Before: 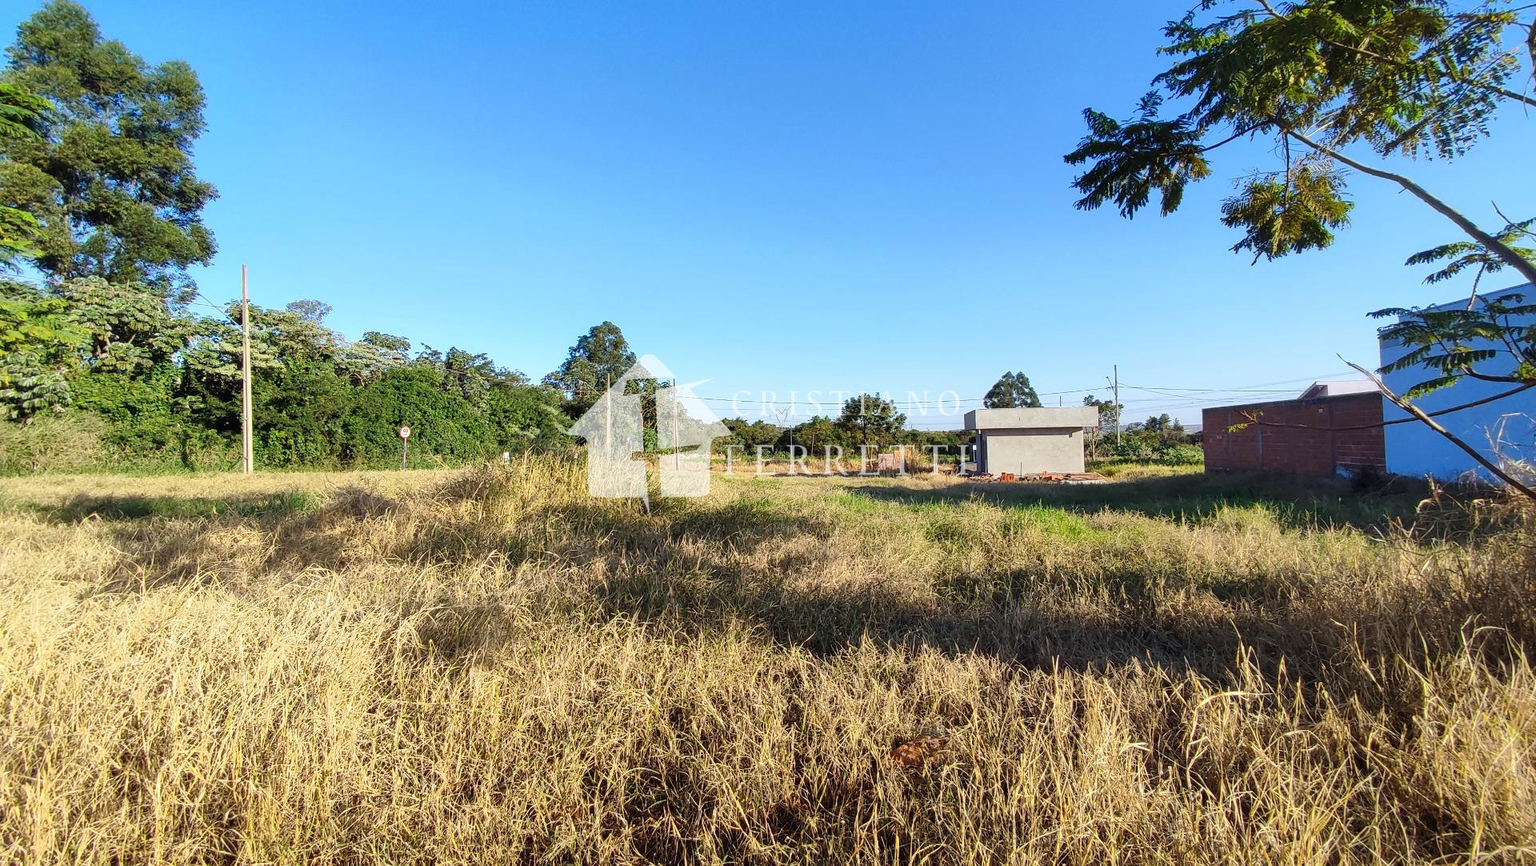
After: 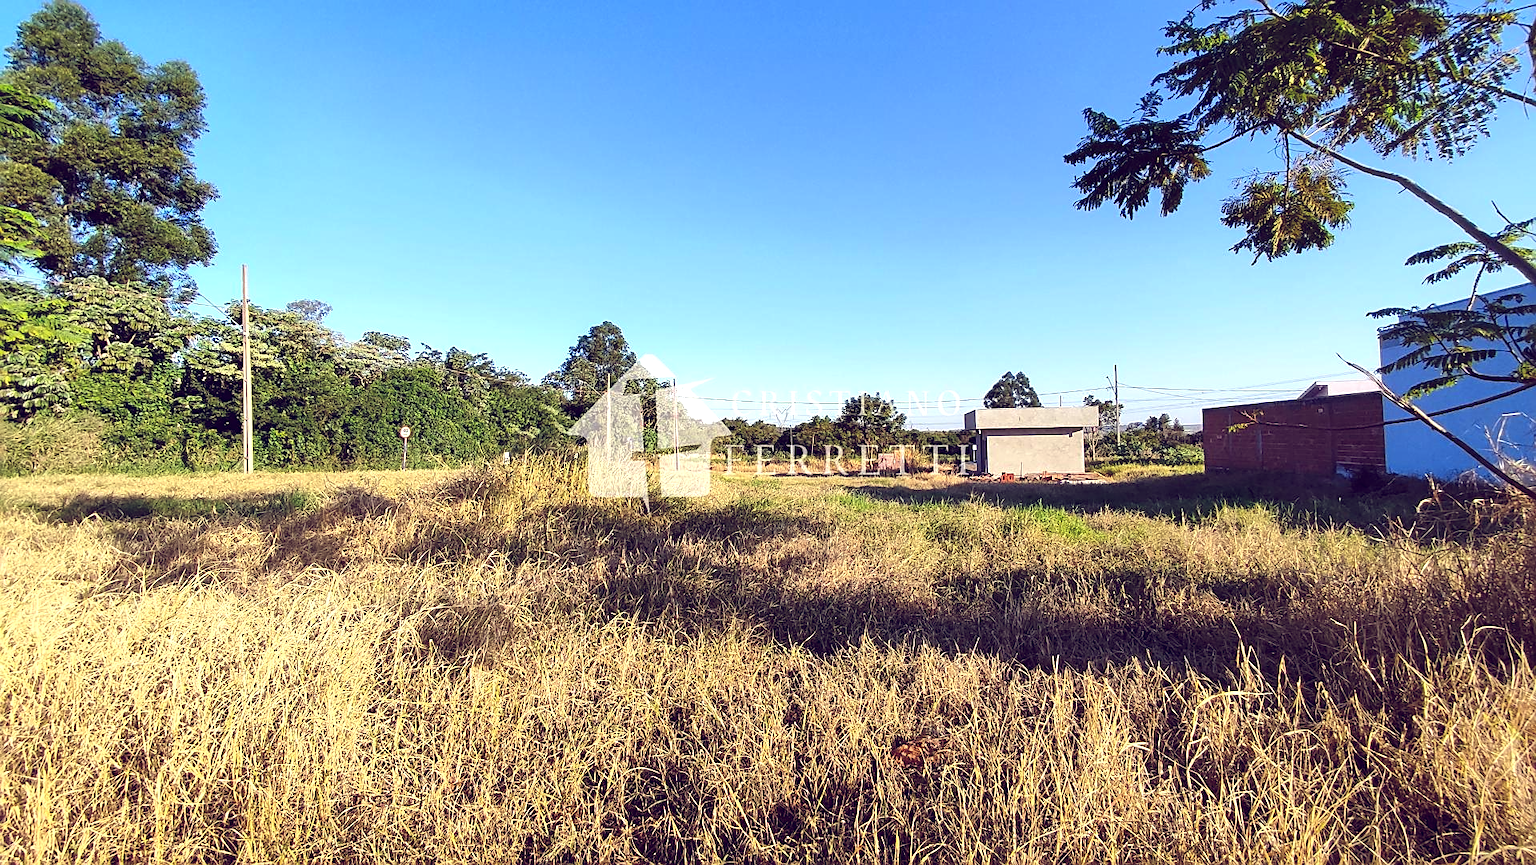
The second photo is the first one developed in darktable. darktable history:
sharpen: on, module defaults
color balance: lift [1.001, 0.997, 0.99, 1.01], gamma [1.007, 1, 0.975, 1.025], gain [1, 1.065, 1.052, 0.935], contrast 13.25%
